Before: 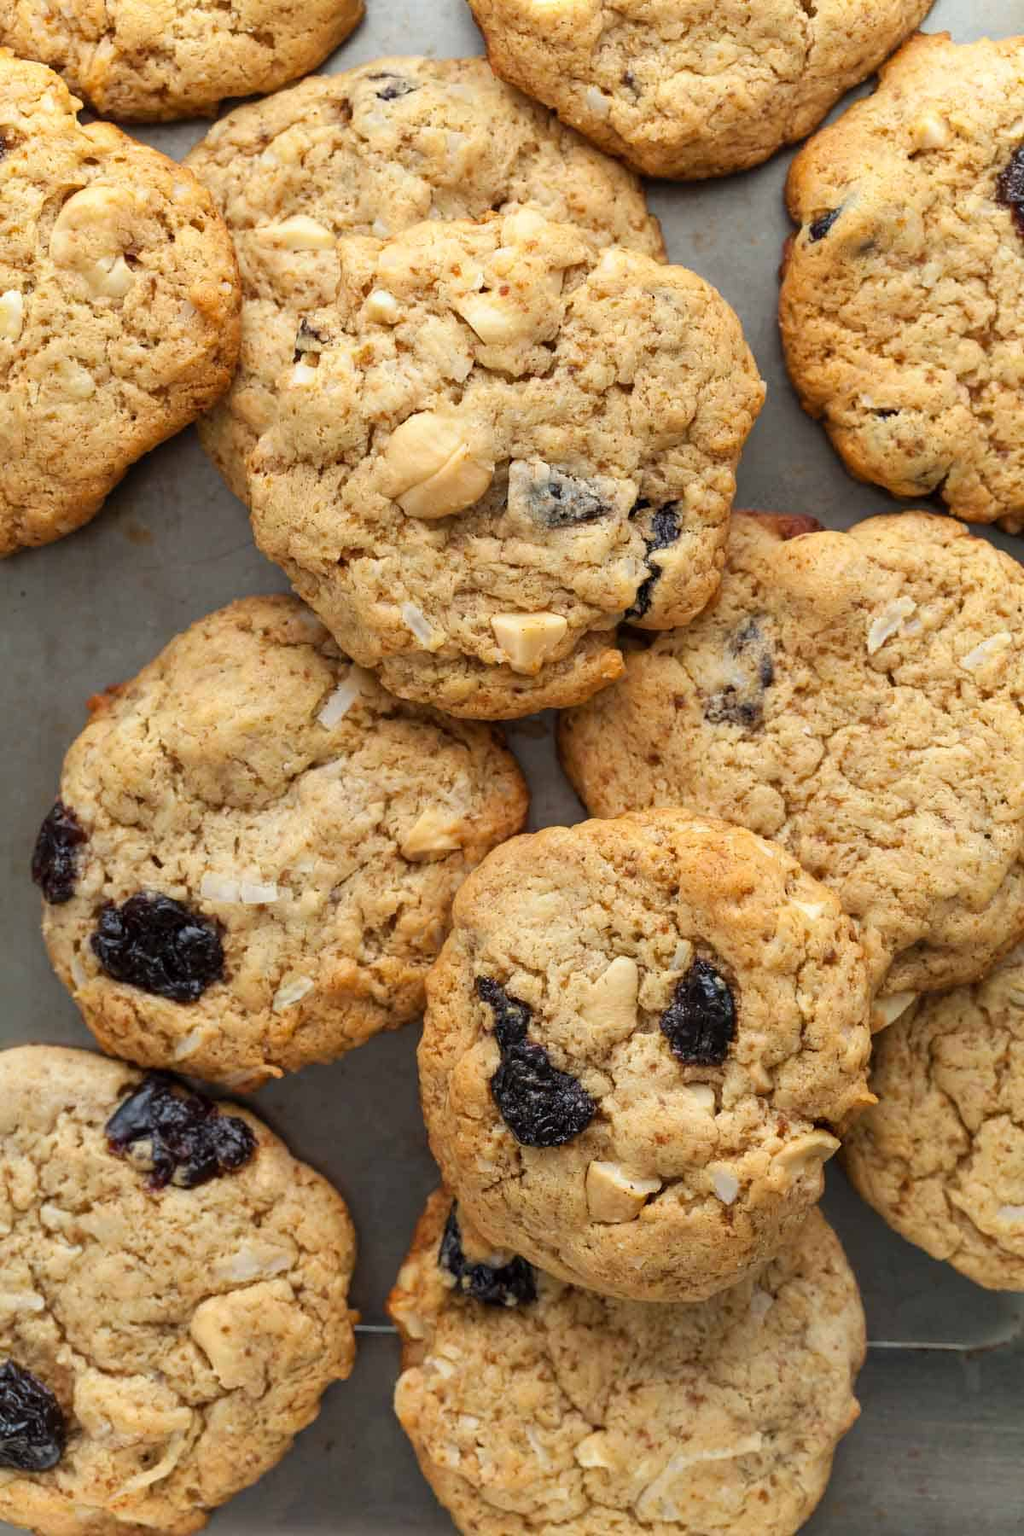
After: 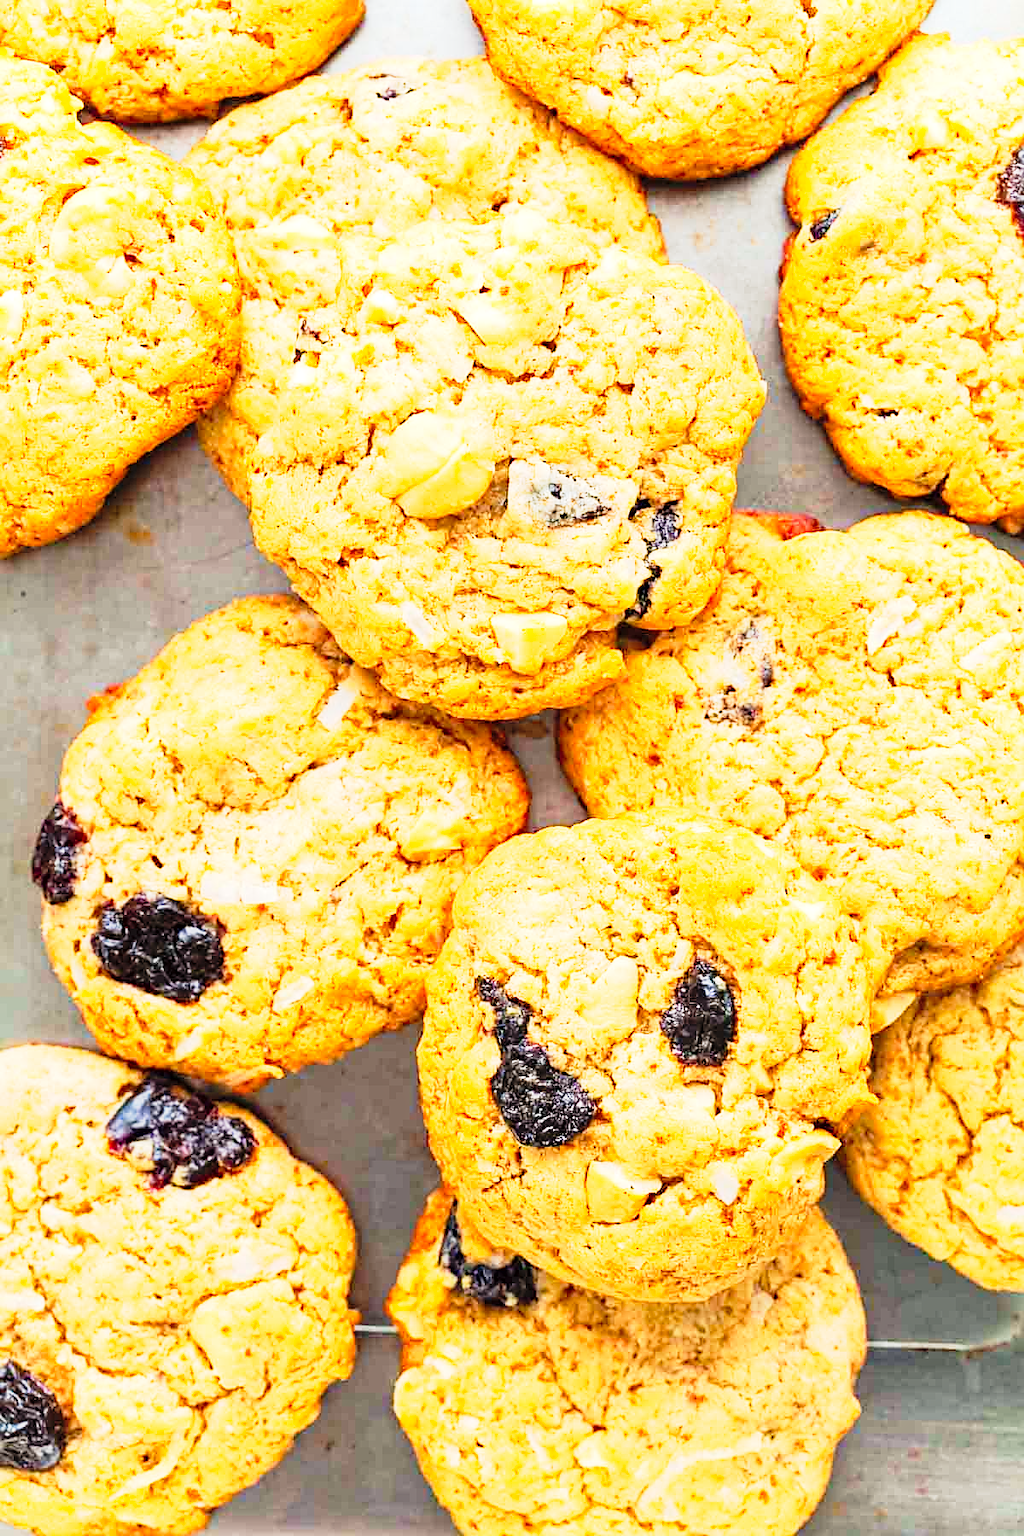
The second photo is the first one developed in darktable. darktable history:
haze removal: compatibility mode true, adaptive false
sharpen: on, module defaults
exposure: black level correction 0, exposure 1.001 EV, compensate highlight preservation false
tone curve: curves: ch0 [(0, 0) (0.046, 0.031) (0.163, 0.114) (0.391, 0.432) (0.488, 0.561) (0.695, 0.839) (0.785, 0.904) (1, 0.965)]; ch1 [(0, 0) (0.248, 0.252) (0.427, 0.412) (0.482, 0.462) (0.499, 0.499) (0.518, 0.518) (0.535, 0.577) (0.585, 0.623) (0.679, 0.743) (0.788, 0.809) (1, 1)]; ch2 [(0, 0) (0.313, 0.262) (0.427, 0.417) (0.473, 0.47) (0.503, 0.503) (0.523, 0.515) (0.557, 0.596) (0.598, 0.646) (0.708, 0.771) (1, 1)], preserve colors none
contrast brightness saturation: contrast 0.068, brightness 0.172, saturation 0.397
